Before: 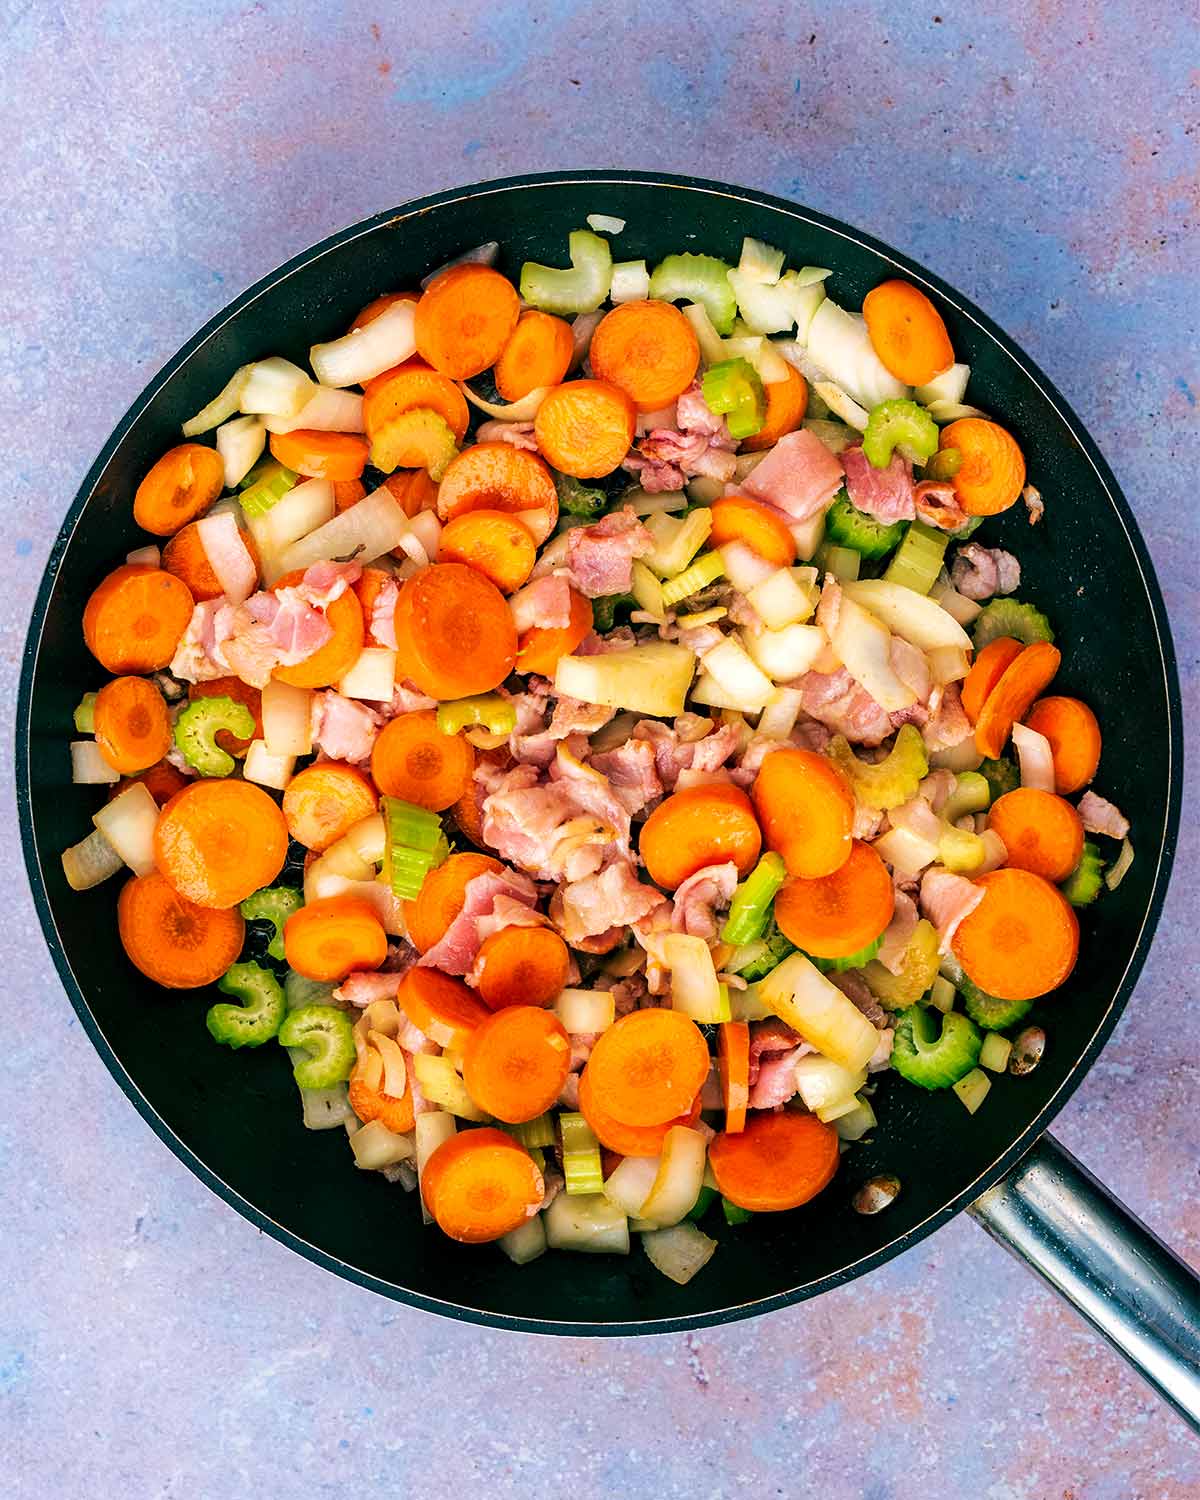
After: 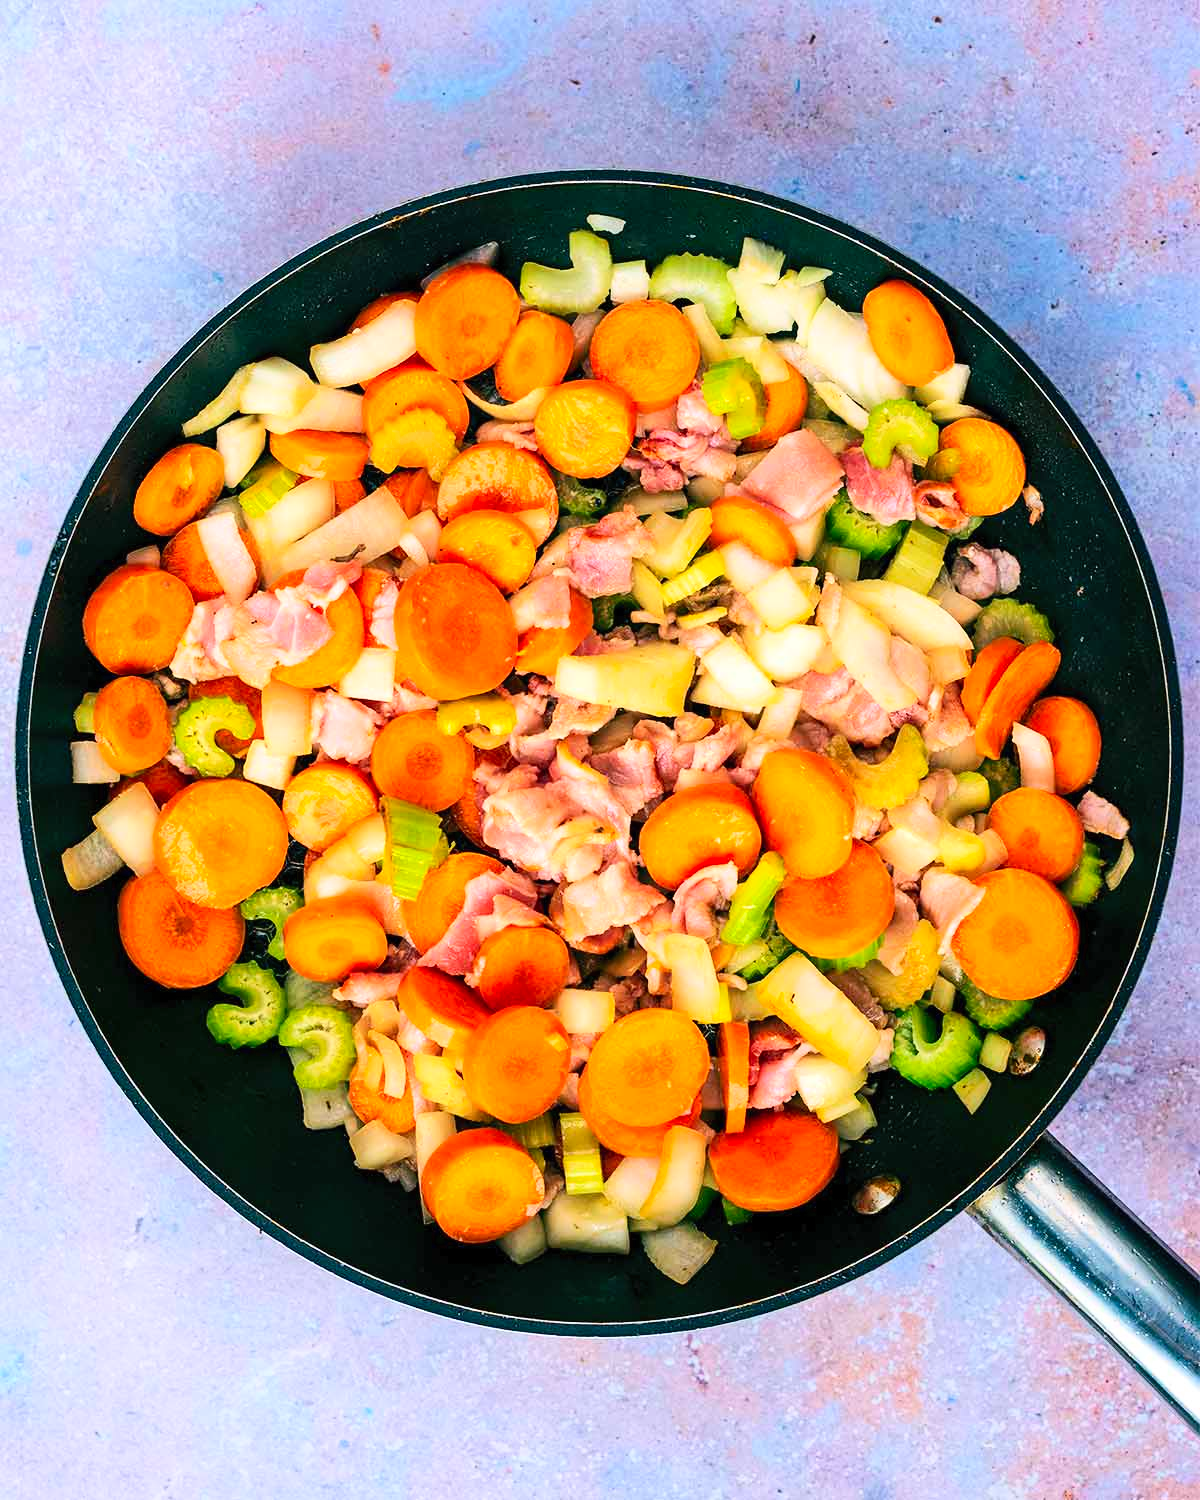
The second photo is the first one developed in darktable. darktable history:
contrast brightness saturation: contrast 0.201, brightness 0.161, saturation 0.222
